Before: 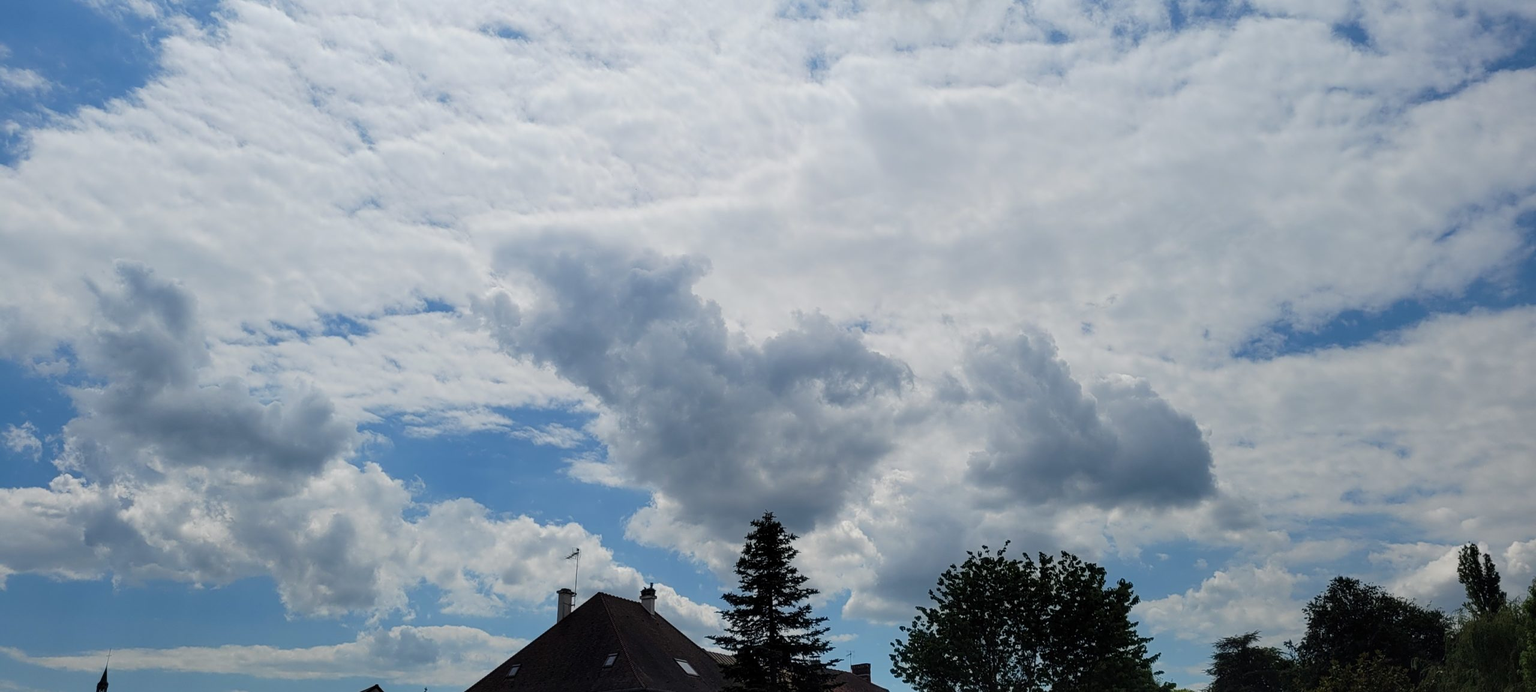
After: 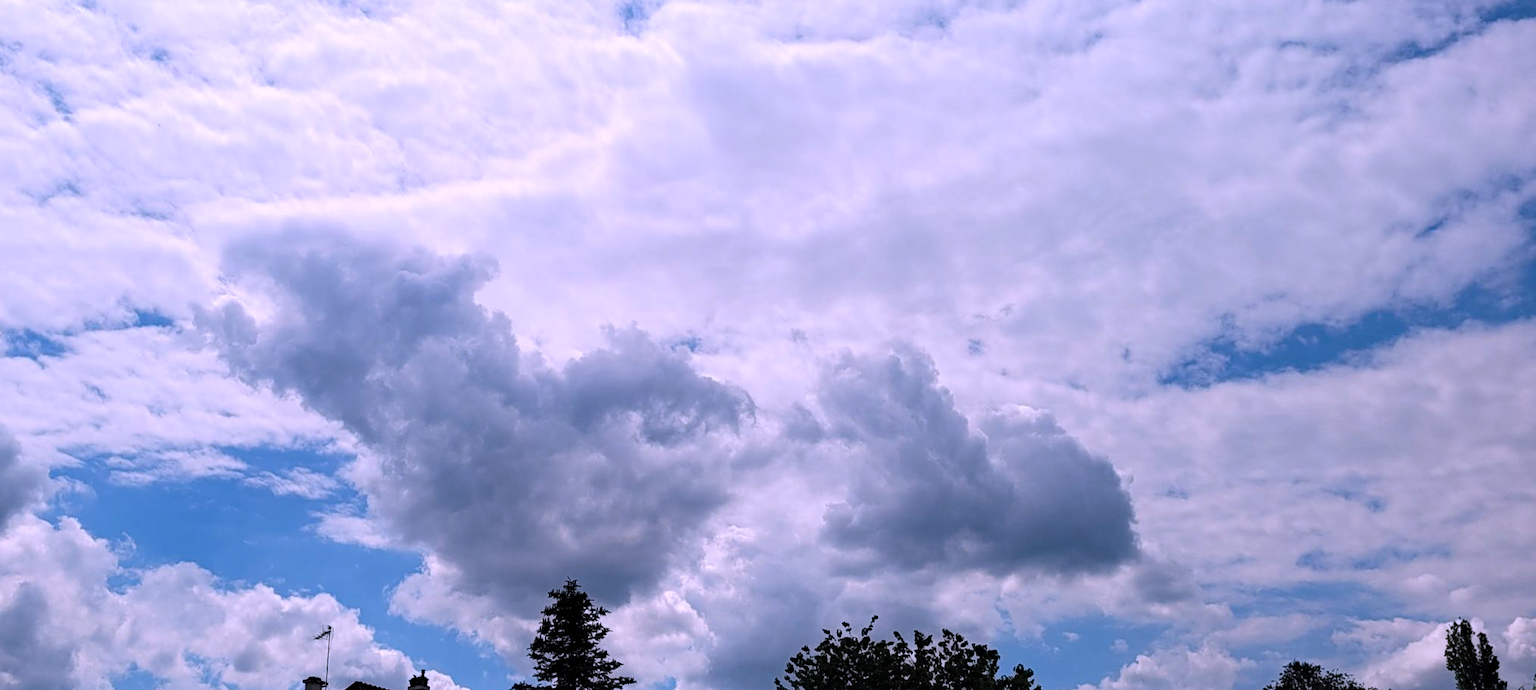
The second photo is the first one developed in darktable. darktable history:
color correction: highlights a* 15.03, highlights b* -25.07
crop and rotate: left 20.74%, top 7.912%, right 0.375%, bottom 13.378%
haze removal: compatibility mode true, adaptive false
tone equalizer: -8 EV -0.417 EV, -7 EV -0.389 EV, -6 EV -0.333 EV, -5 EV -0.222 EV, -3 EV 0.222 EV, -2 EV 0.333 EV, -1 EV 0.389 EV, +0 EV 0.417 EV, edges refinement/feathering 500, mask exposure compensation -1.57 EV, preserve details no
